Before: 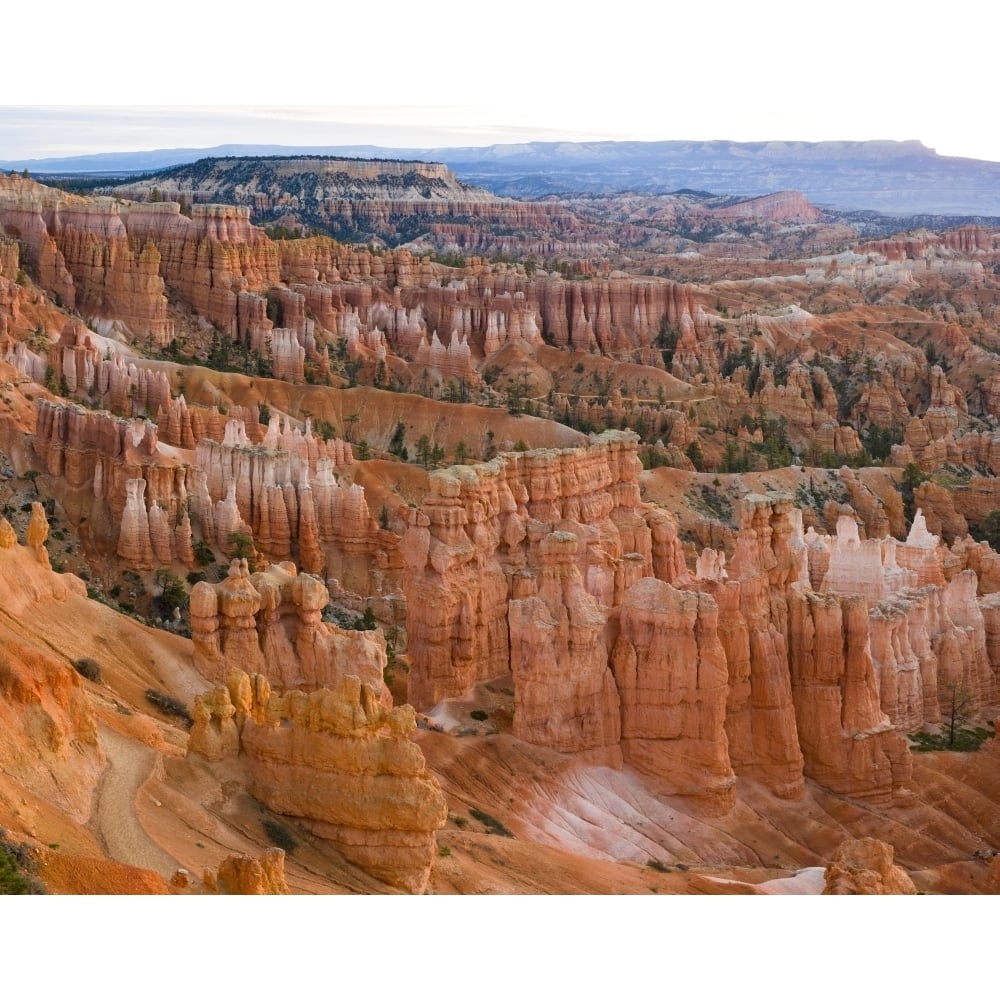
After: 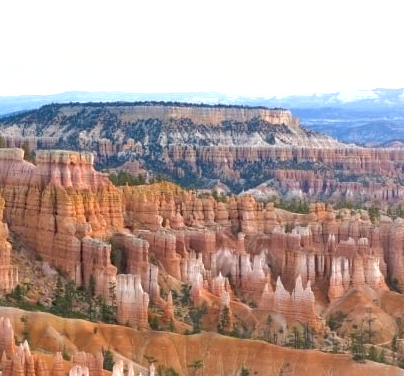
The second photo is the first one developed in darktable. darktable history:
exposure: exposure 0.782 EV, compensate exposure bias true, compensate highlight preservation false
crop: left 15.661%, top 5.452%, right 43.901%, bottom 56.868%
shadows and highlights: on, module defaults
